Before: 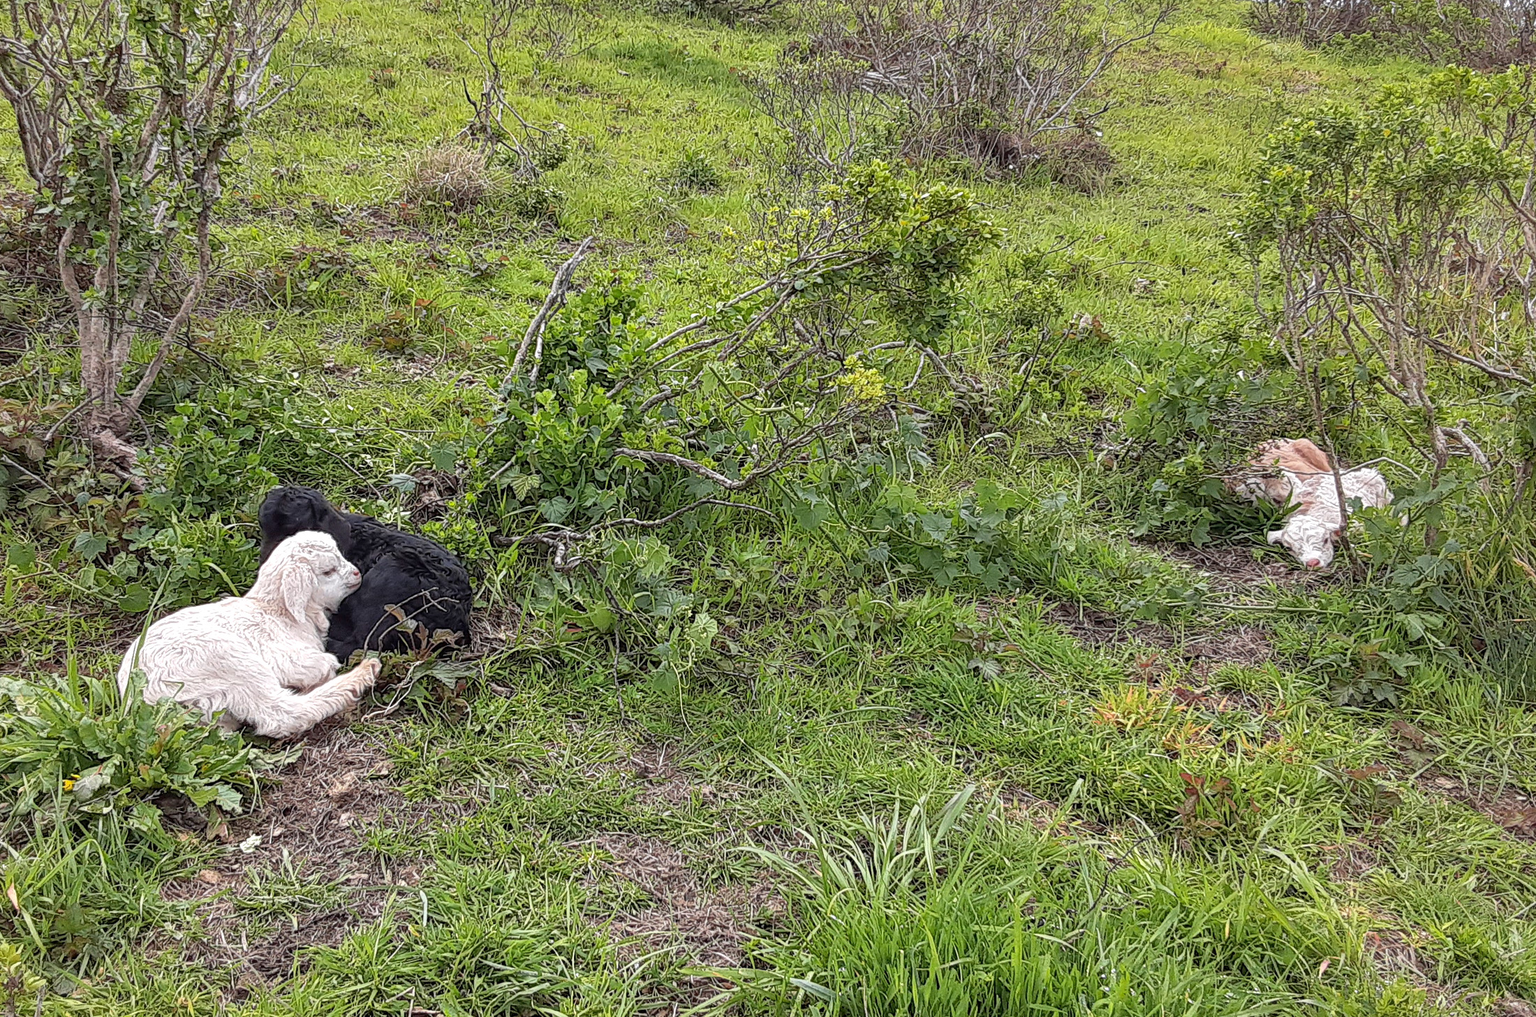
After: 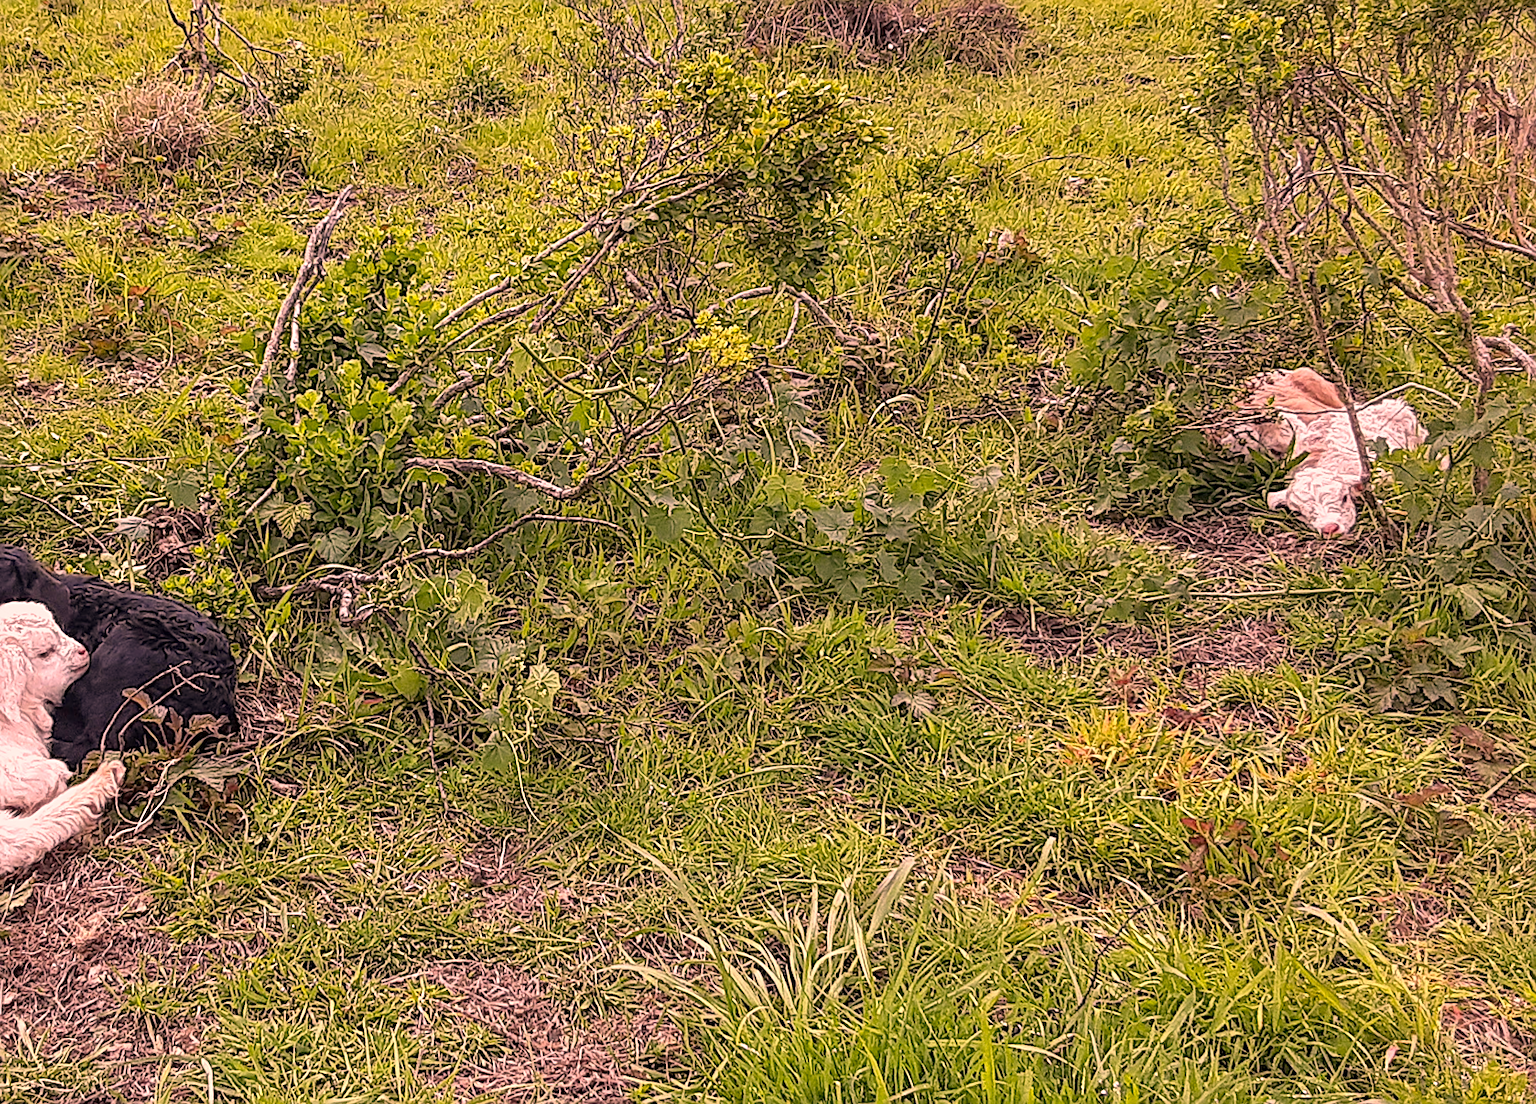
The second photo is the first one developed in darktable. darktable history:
crop and rotate: left 17.959%, top 5.771%, right 1.742%
sharpen: on, module defaults
rotate and perspective: rotation -5°, crop left 0.05, crop right 0.952, crop top 0.11, crop bottom 0.89
white balance: red 1.05, blue 1.072
color correction: highlights a* 21.88, highlights b* 22.25
